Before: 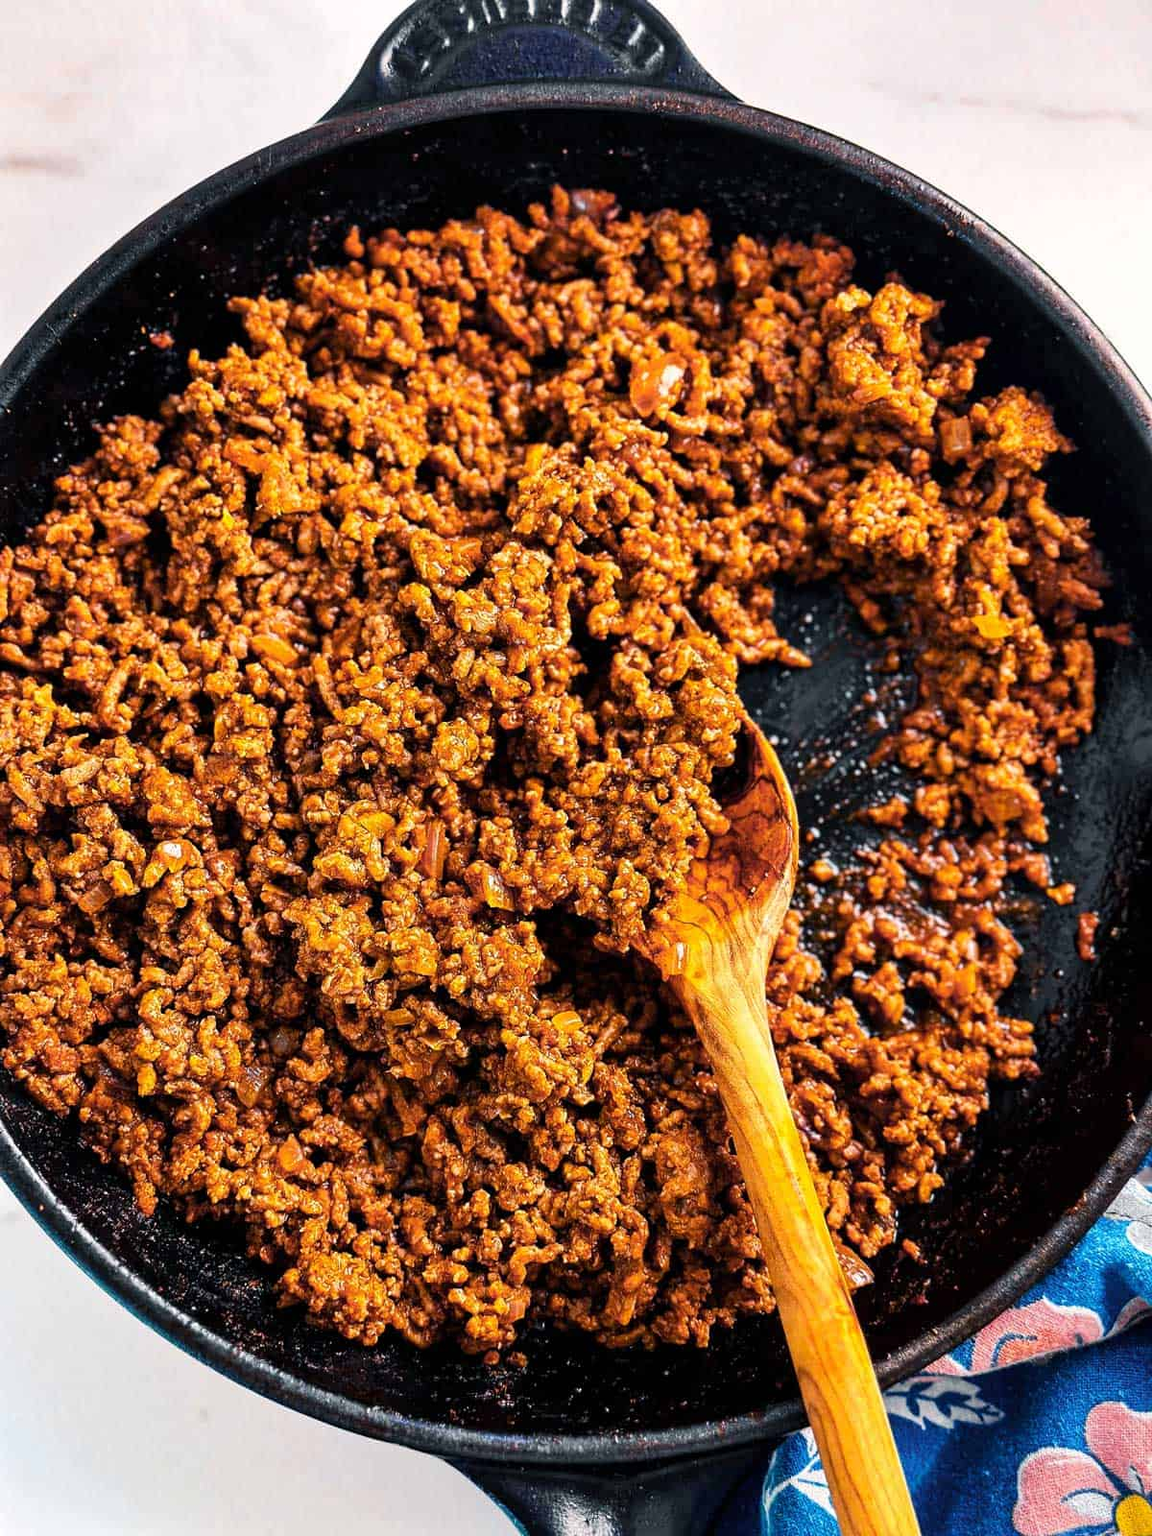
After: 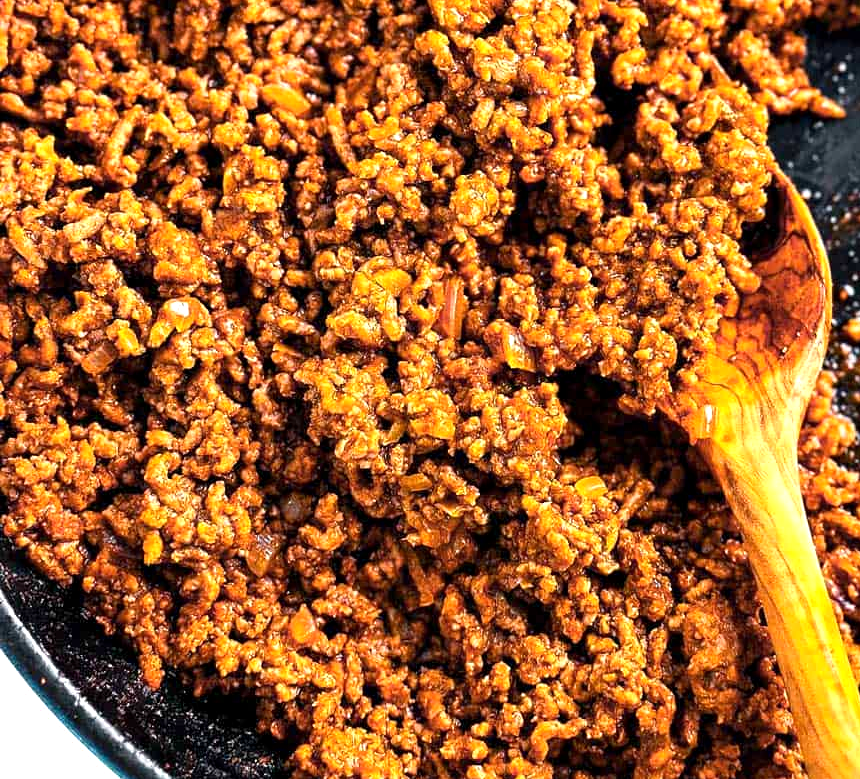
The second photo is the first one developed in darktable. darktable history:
crop: top 36.101%, right 28.276%, bottom 15.177%
exposure: black level correction 0.001, exposure 0.5 EV, compensate exposure bias true, compensate highlight preservation false
